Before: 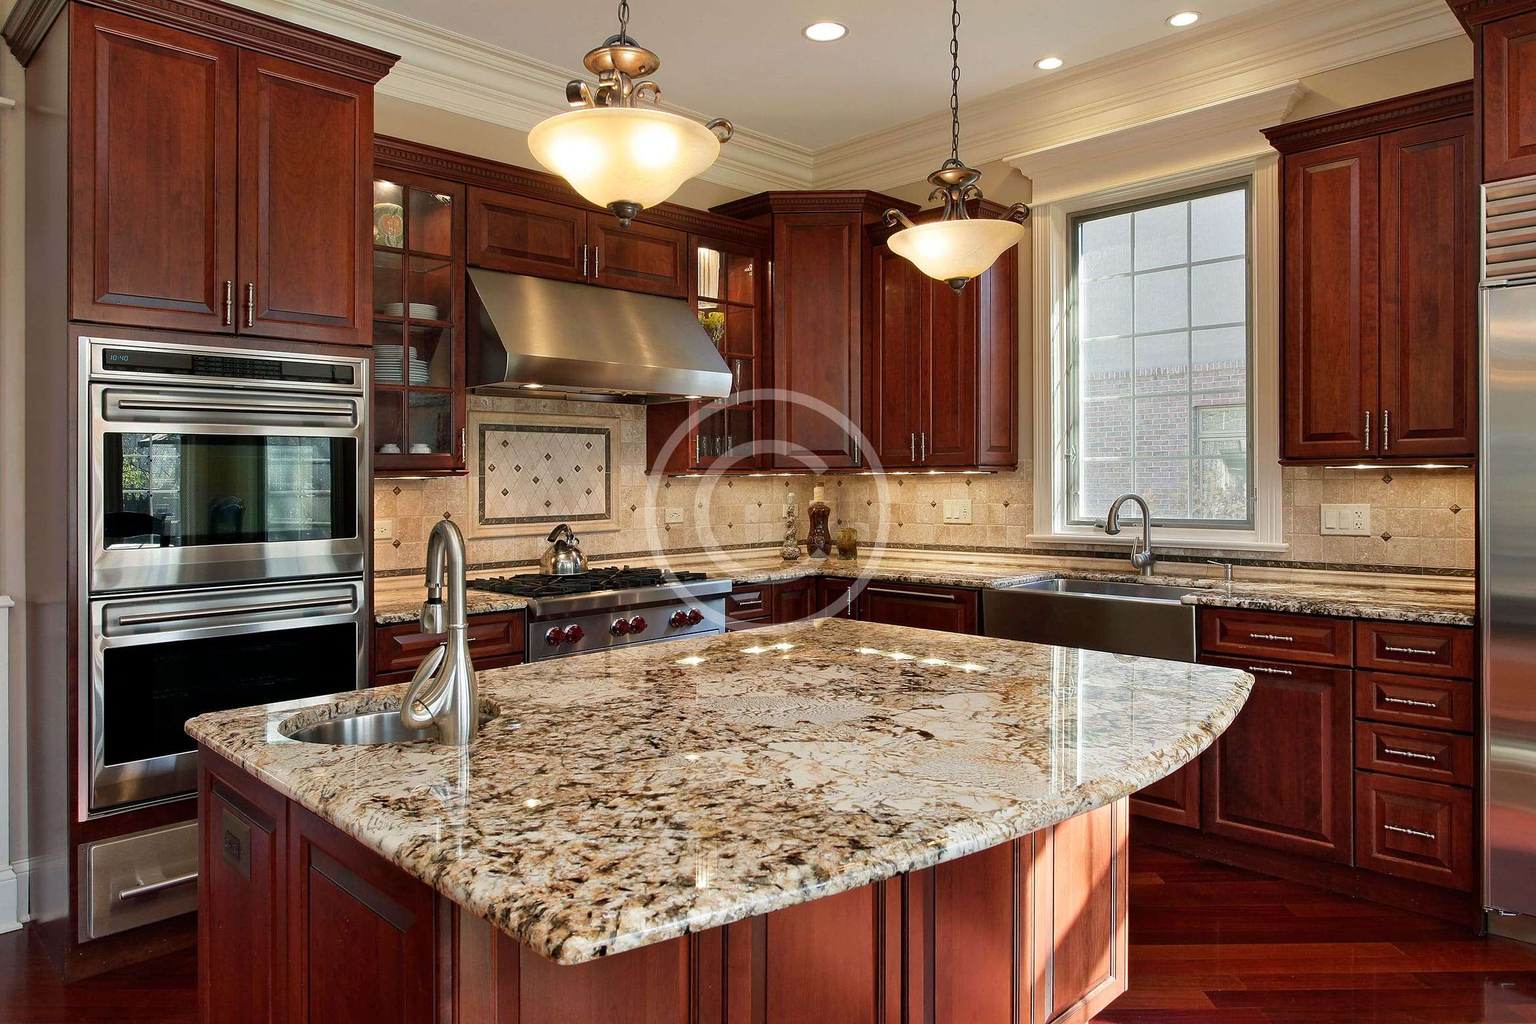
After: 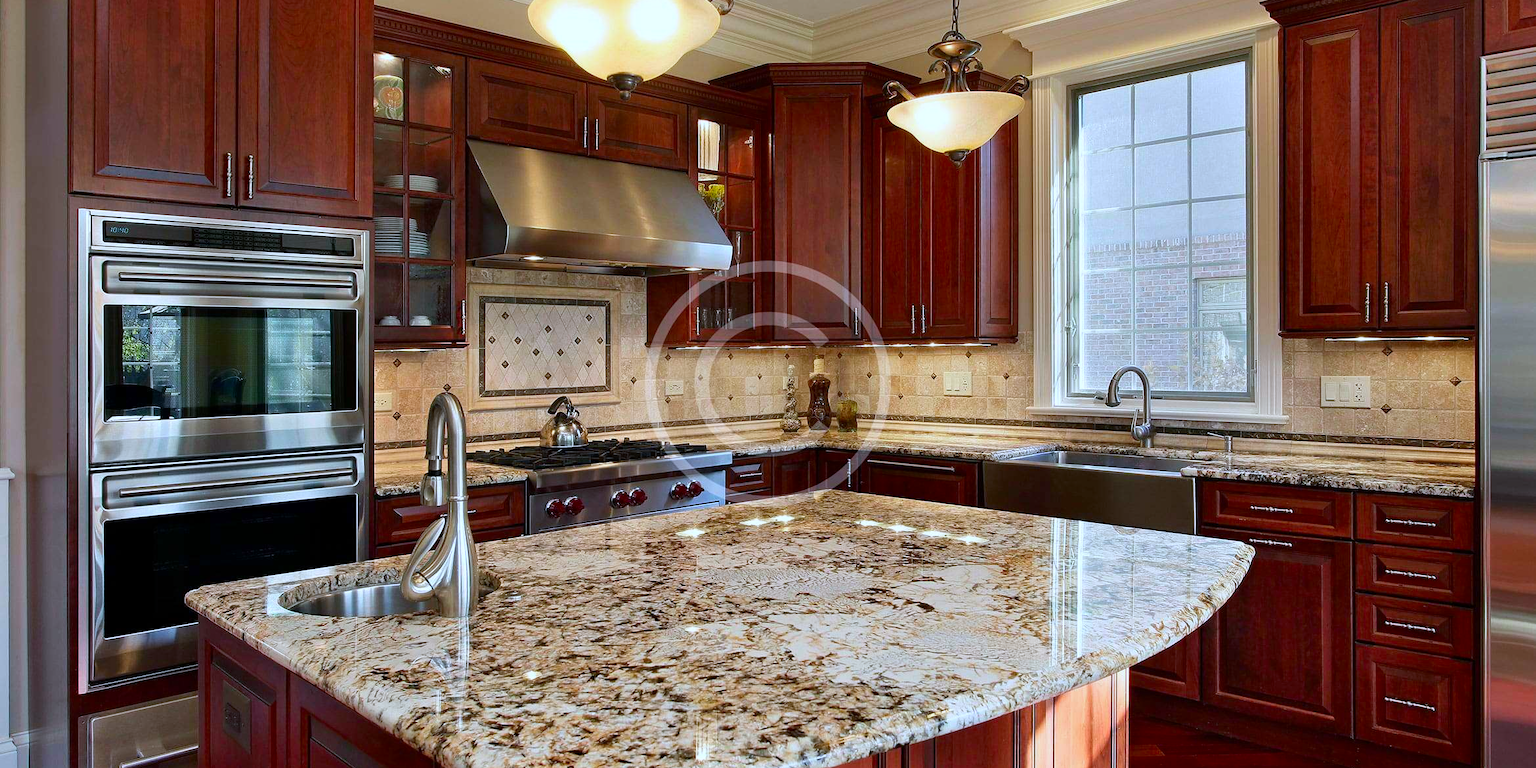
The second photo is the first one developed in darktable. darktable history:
crop and rotate: top 12.5%, bottom 12.5%
white balance: red 0.931, blue 1.11
contrast brightness saturation: contrast 0.09, saturation 0.28
